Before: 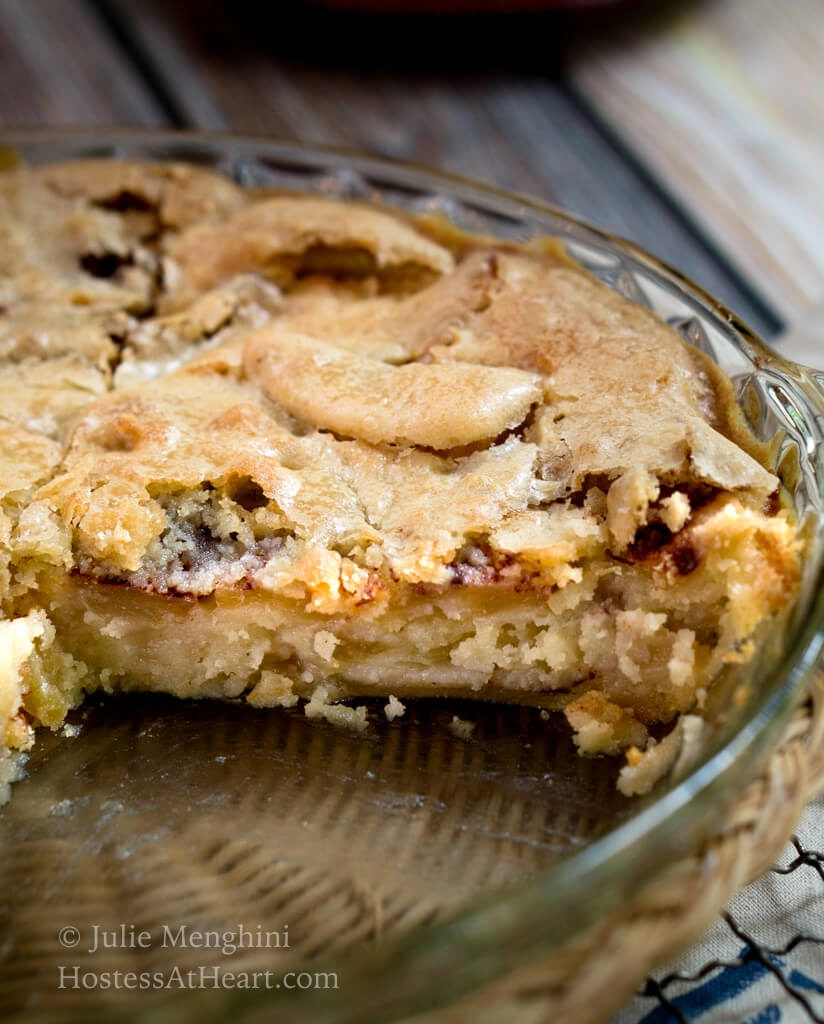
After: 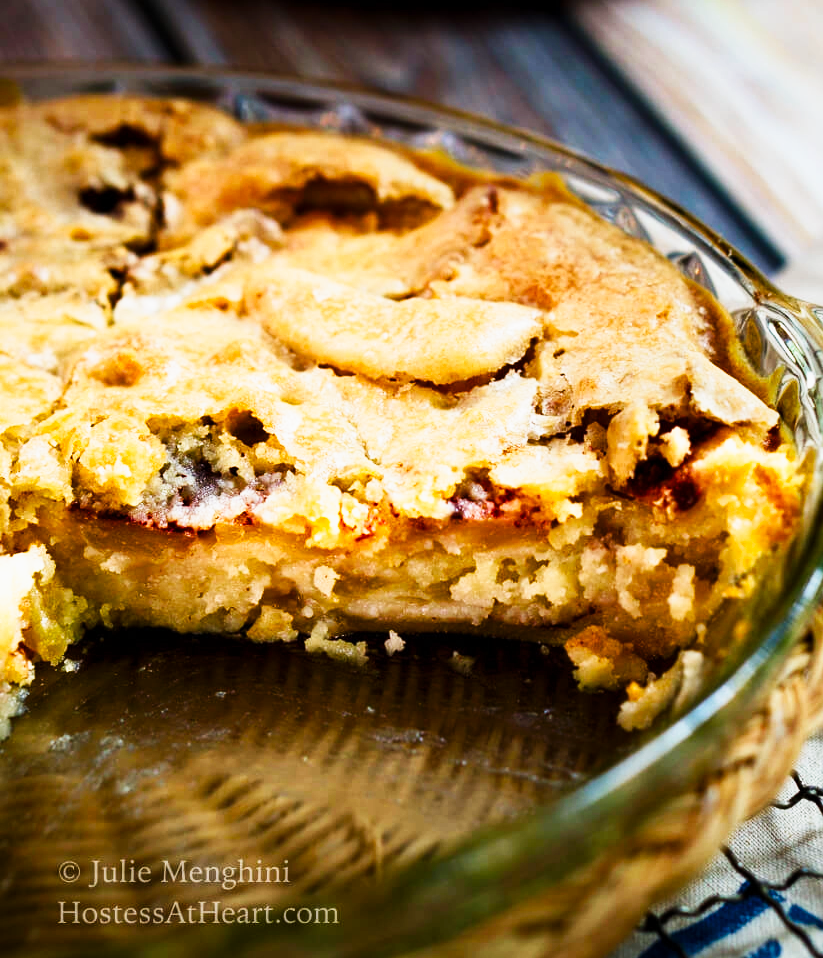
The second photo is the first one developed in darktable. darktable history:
crop and rotate: top 6.391%
color balance rgb: perceptual saturation grading › global saturation 20%, perceptual saturation grading › highlights -25.257%, perceptual saturation grading › shadows 26.142%, global vibrance 20%
tone curve: curves: ch0 [(0, 0) (0.187, 0.12) (0.384, 0.363) (0.577, 0.681) (0.735, 0.881) (0.864, 0.959) (1, 0.987)]; ch1 [(0, 0) (0.402, 0.36) (0.476, 0.466) (0.501, 0.501) (0.518, 0.514) (0.564, 0.614) (0.614, 0.664) (0.741, 0.829) (1, 1)]; ch2 [(0, 0) (0.429, 0.387) (0.483, 0.481) (0.503, 0.501) (0.522, 0.531) (0.564, 0.605) (0.615, 0.697) (0.702, 0.774) (1, 0.895)], preserve colors none
